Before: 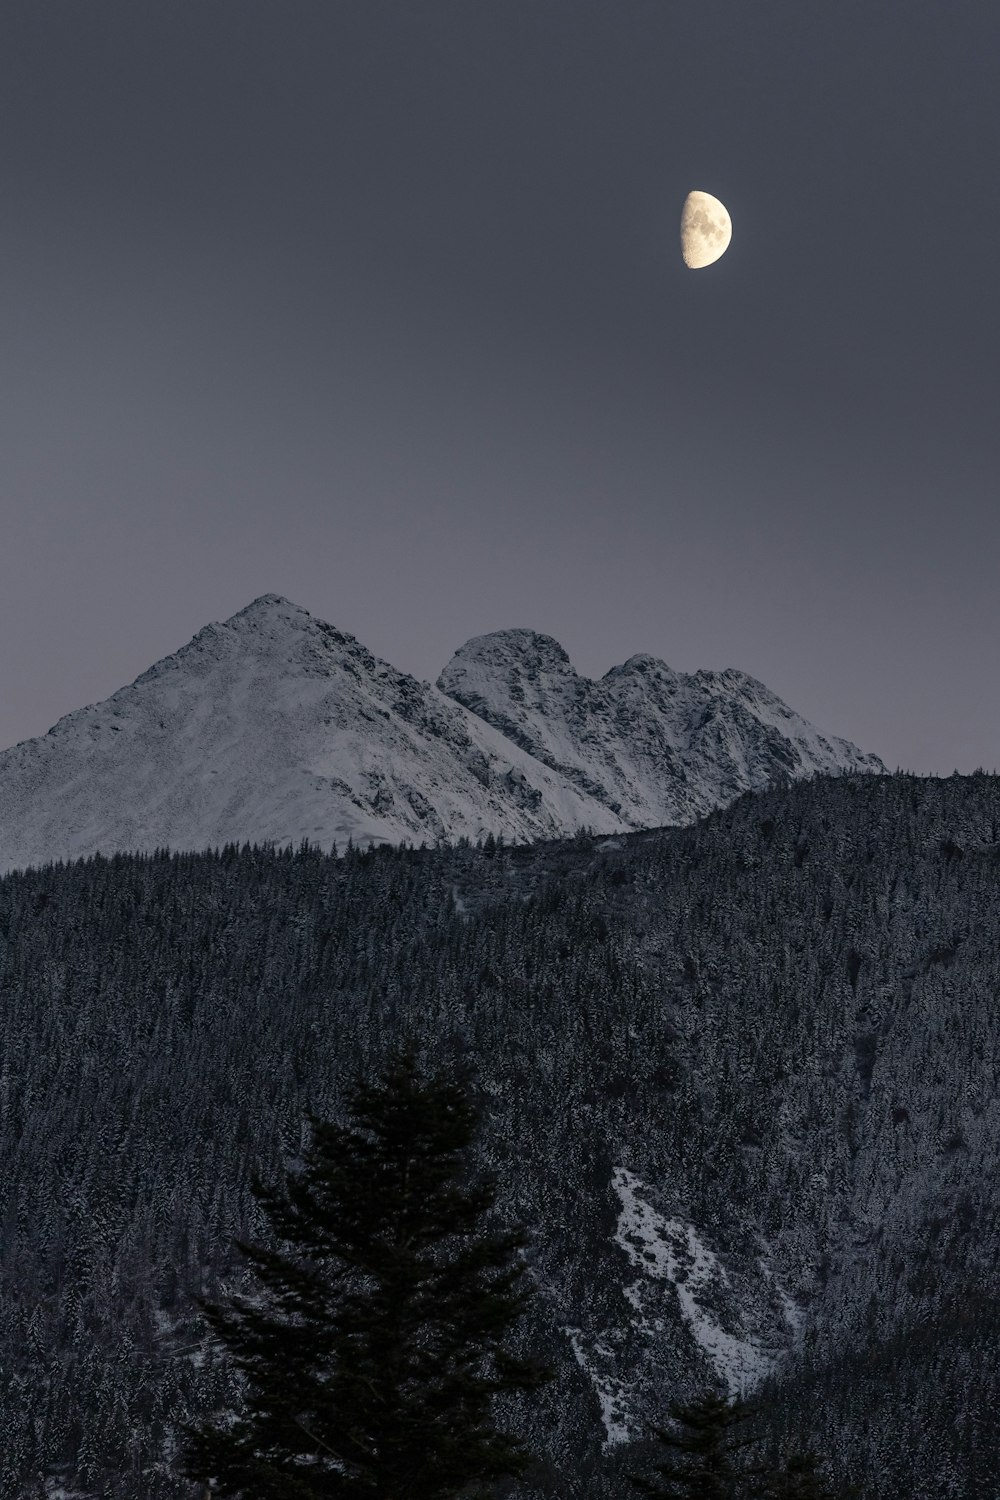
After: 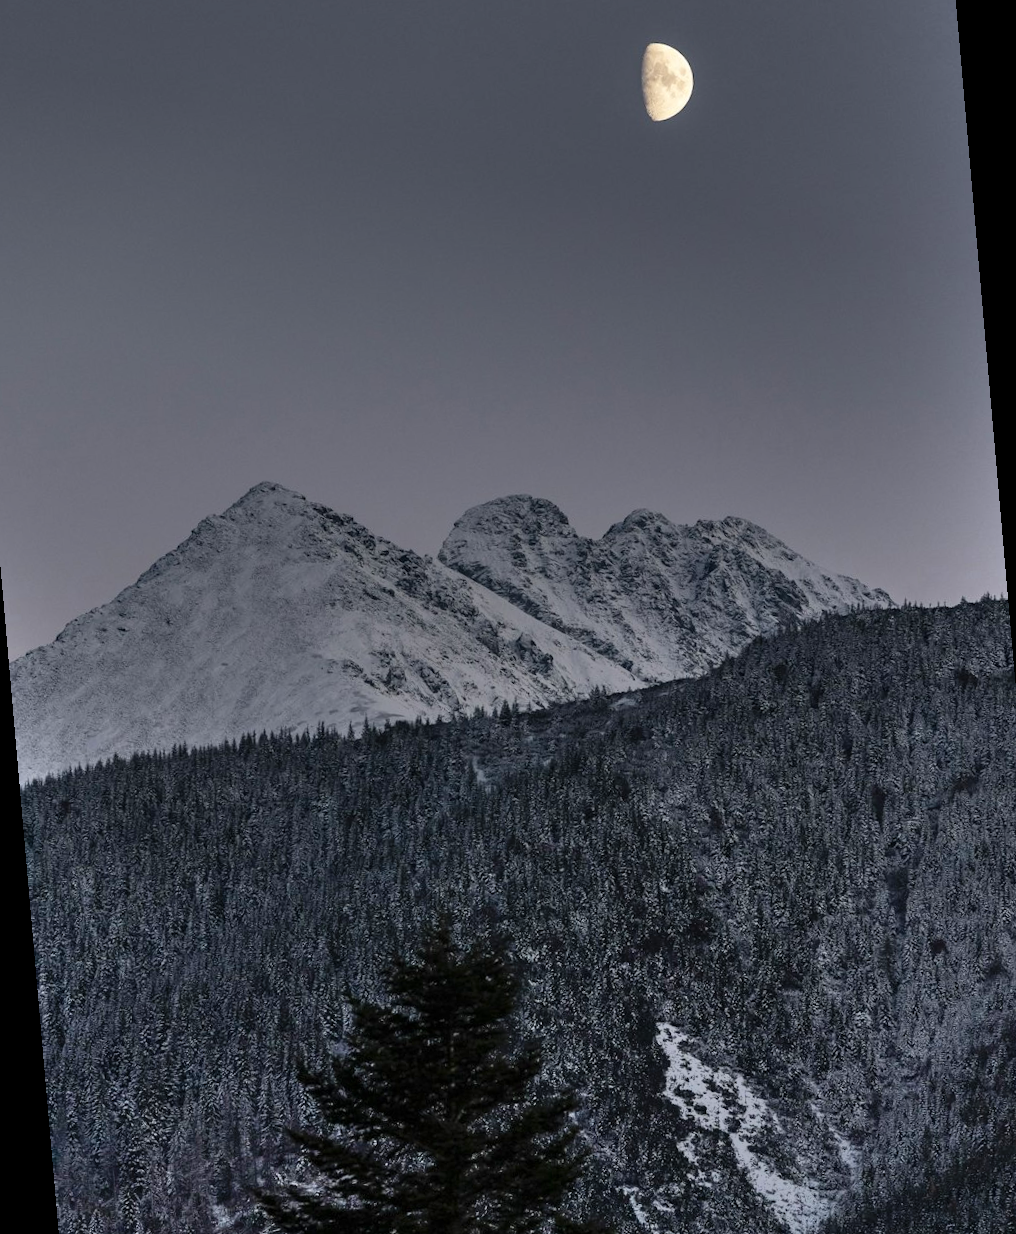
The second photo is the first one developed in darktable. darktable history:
shadows and highlights: shadows color adjustment 97.66%, soften with gaussian
rotate and perspective: rotation -5°, crop left 0.05, crop right 0.952, crop top 0.11, crop bottom 0.89
